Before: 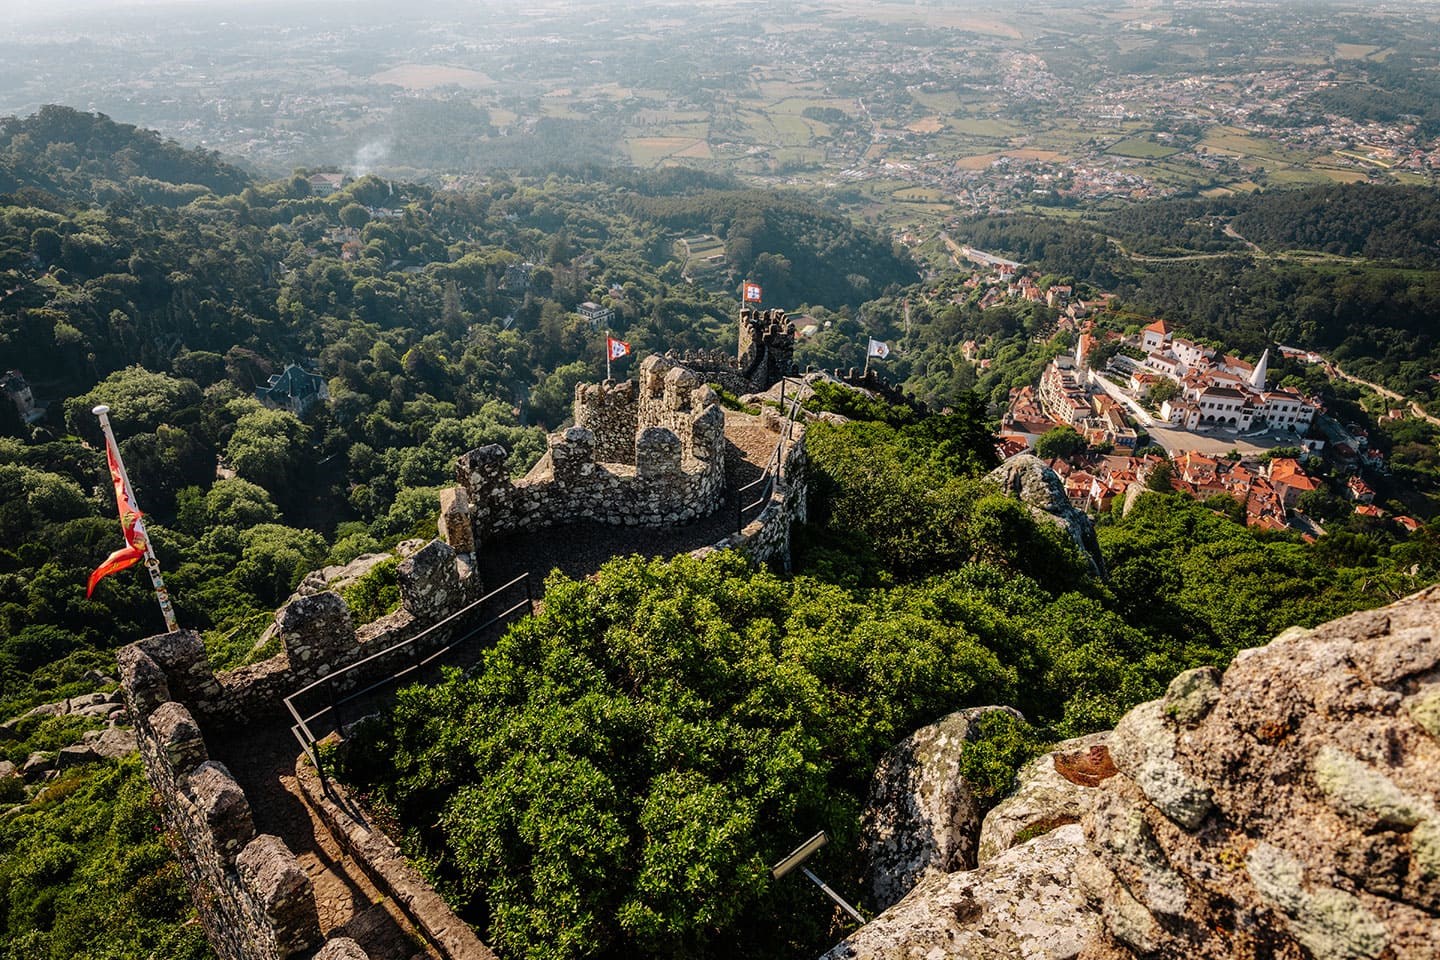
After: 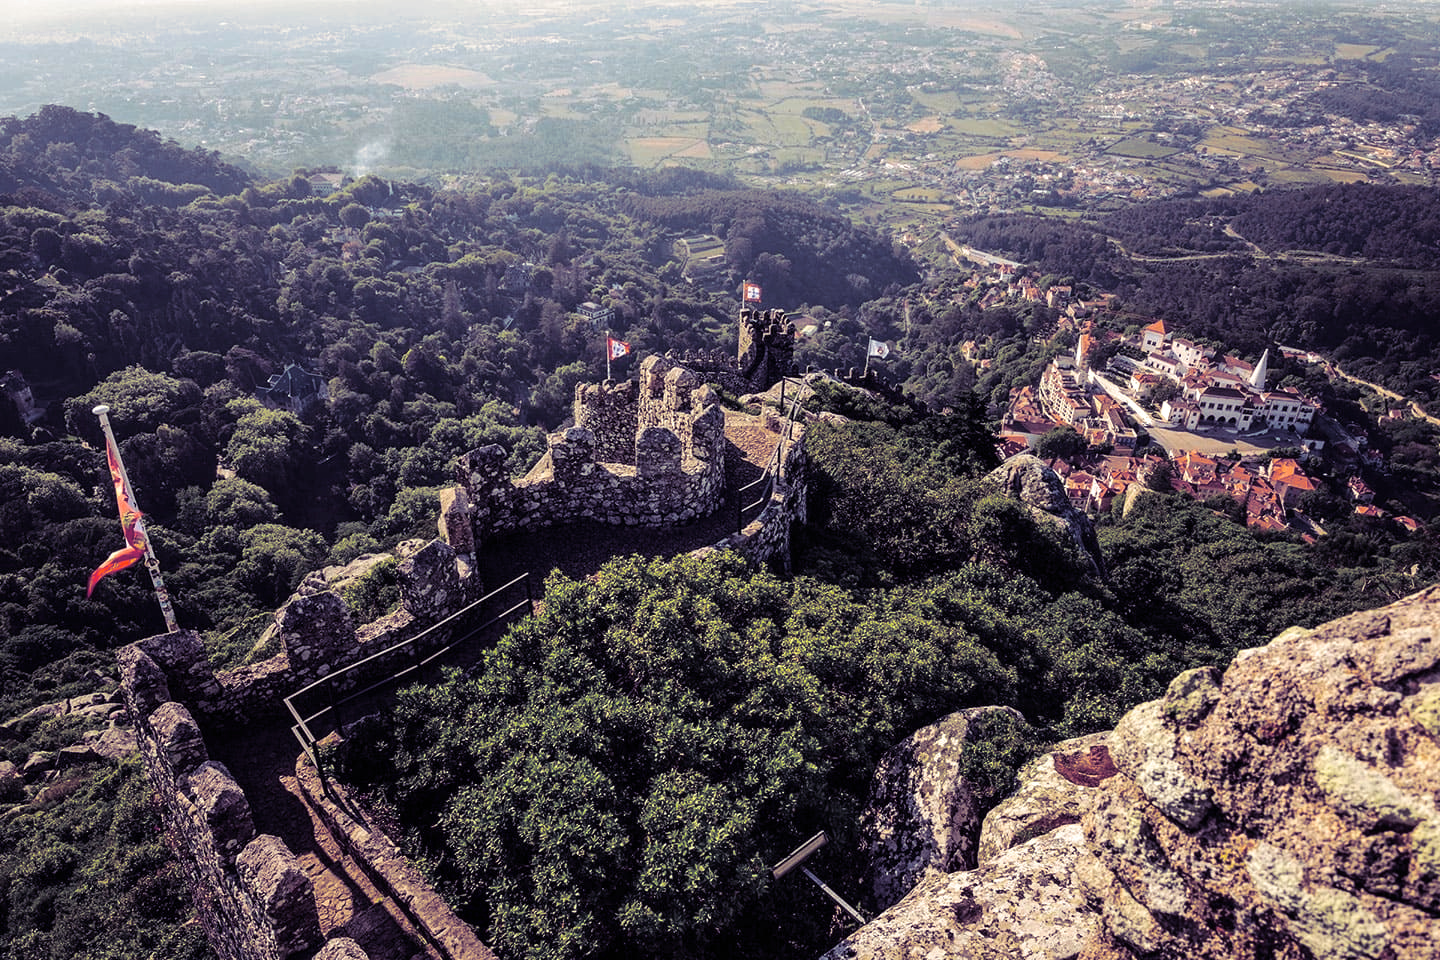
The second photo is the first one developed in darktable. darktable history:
tone equalizer: on, module defaults
split-toning: shadows › hue 255.6°, shadows › saturation 0.66, highlights › hue 43.2°, highlights › saturation 0.68, balance -50.1
exposure: exposure 0.197 EV, compensate highlight preservation false
